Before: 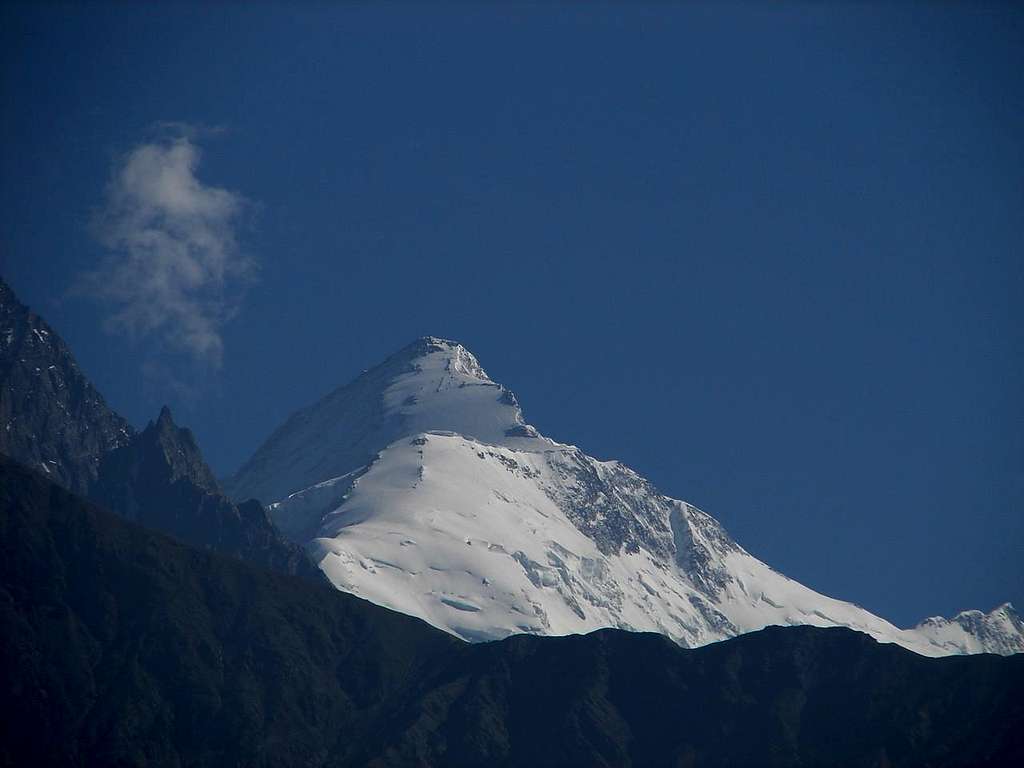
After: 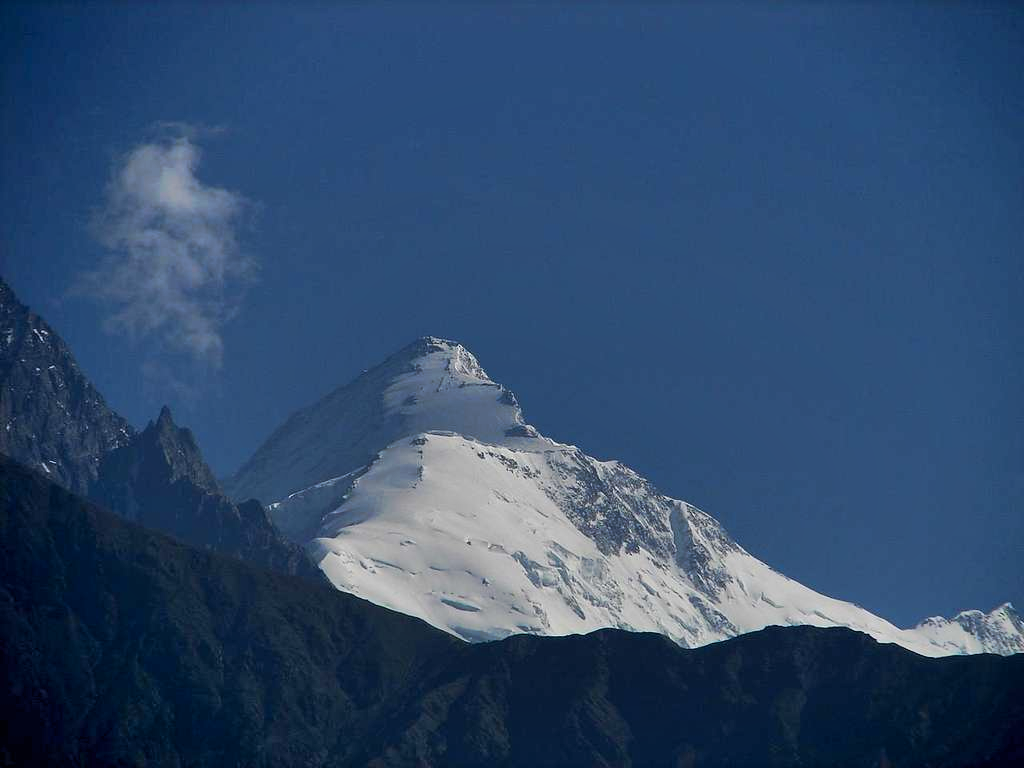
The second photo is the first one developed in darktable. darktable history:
tone curve: curves: ch0 [(0, 0) (0.003, 0.003) (0.011, 0.011) (0.025, 0.024) (0.044, 0.043) (0.069, 0.068) (0.1, 0.098) (0.136, 0.133) (0.177, 0.173) (0.224, 0.22) (0.277, 0.271) (0.335, 0.328) (0.399, 0.39) (0.468, 0.458) (0.543, 0.563) (0.623, 0.64) (0.709, 0.722) (0.801, 0.809) (0.898, 0.902) (1, 1)], preserve colors none
shadows and highlights: radius 109.25, shadows 45.69, highlights -67.82, low approximation 0.01, soften with gaussian
